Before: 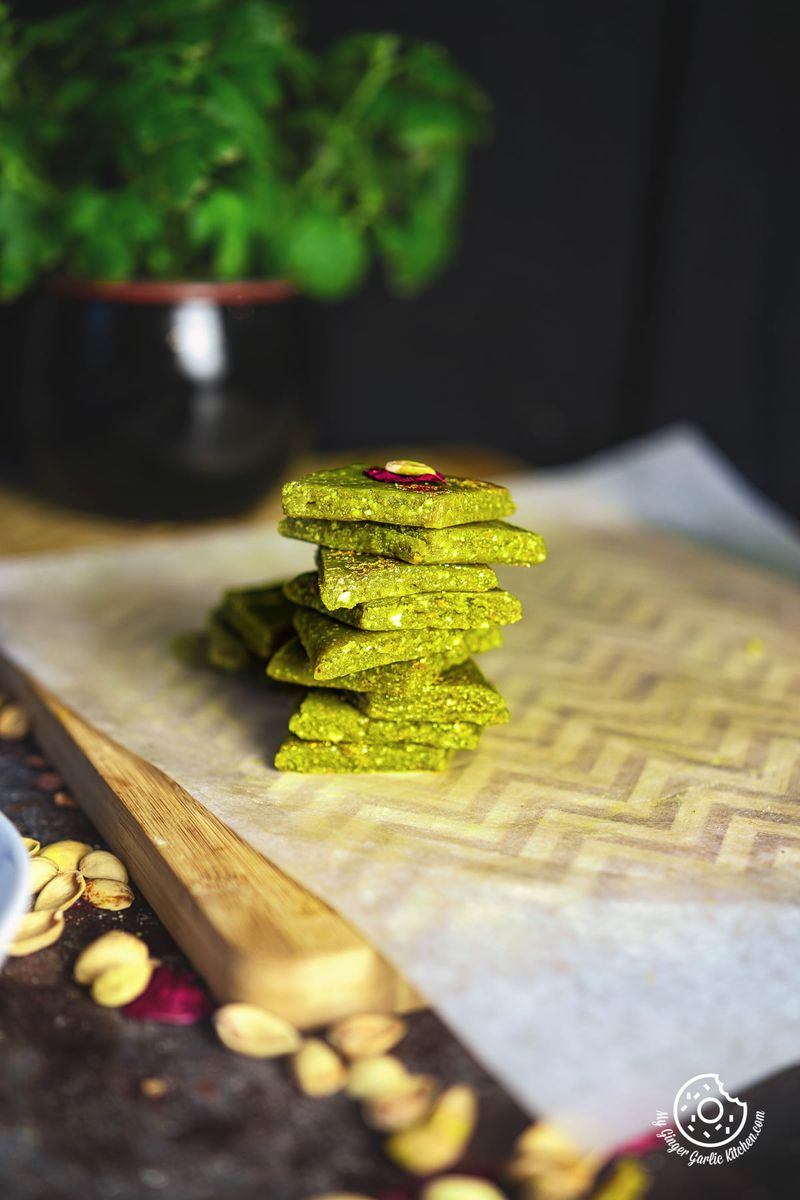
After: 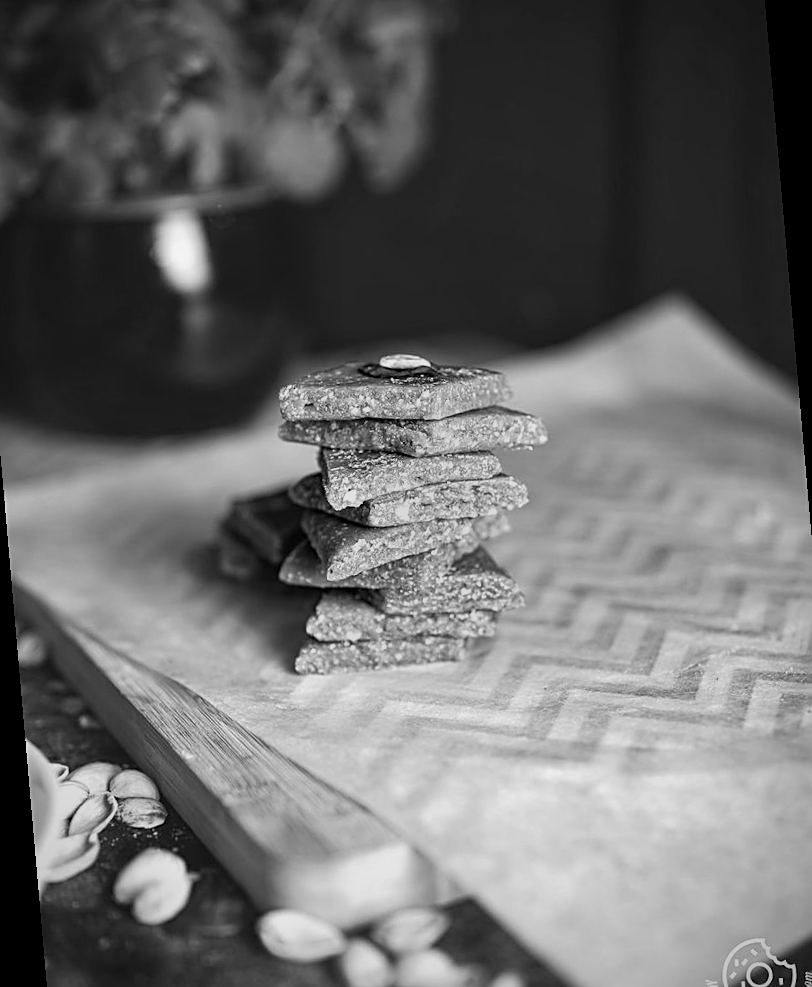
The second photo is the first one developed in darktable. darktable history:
exposure: exposure 0.127 EV, compensate highlight preservation false
rotate and perspective: rotation -5°, crop left 0.05, crop right 0.952, crop top 0.11, crop bottom 0.89
vignetting: fall-off start 87%, automatic ratio true
shadows and highlights: shadows 29.61, highlights -30.47, low approximation 0.01, soften with gaussian
sharpen: on, module defaults
white balance: emerald 1
monochrome: a 14.95, b -89.96
